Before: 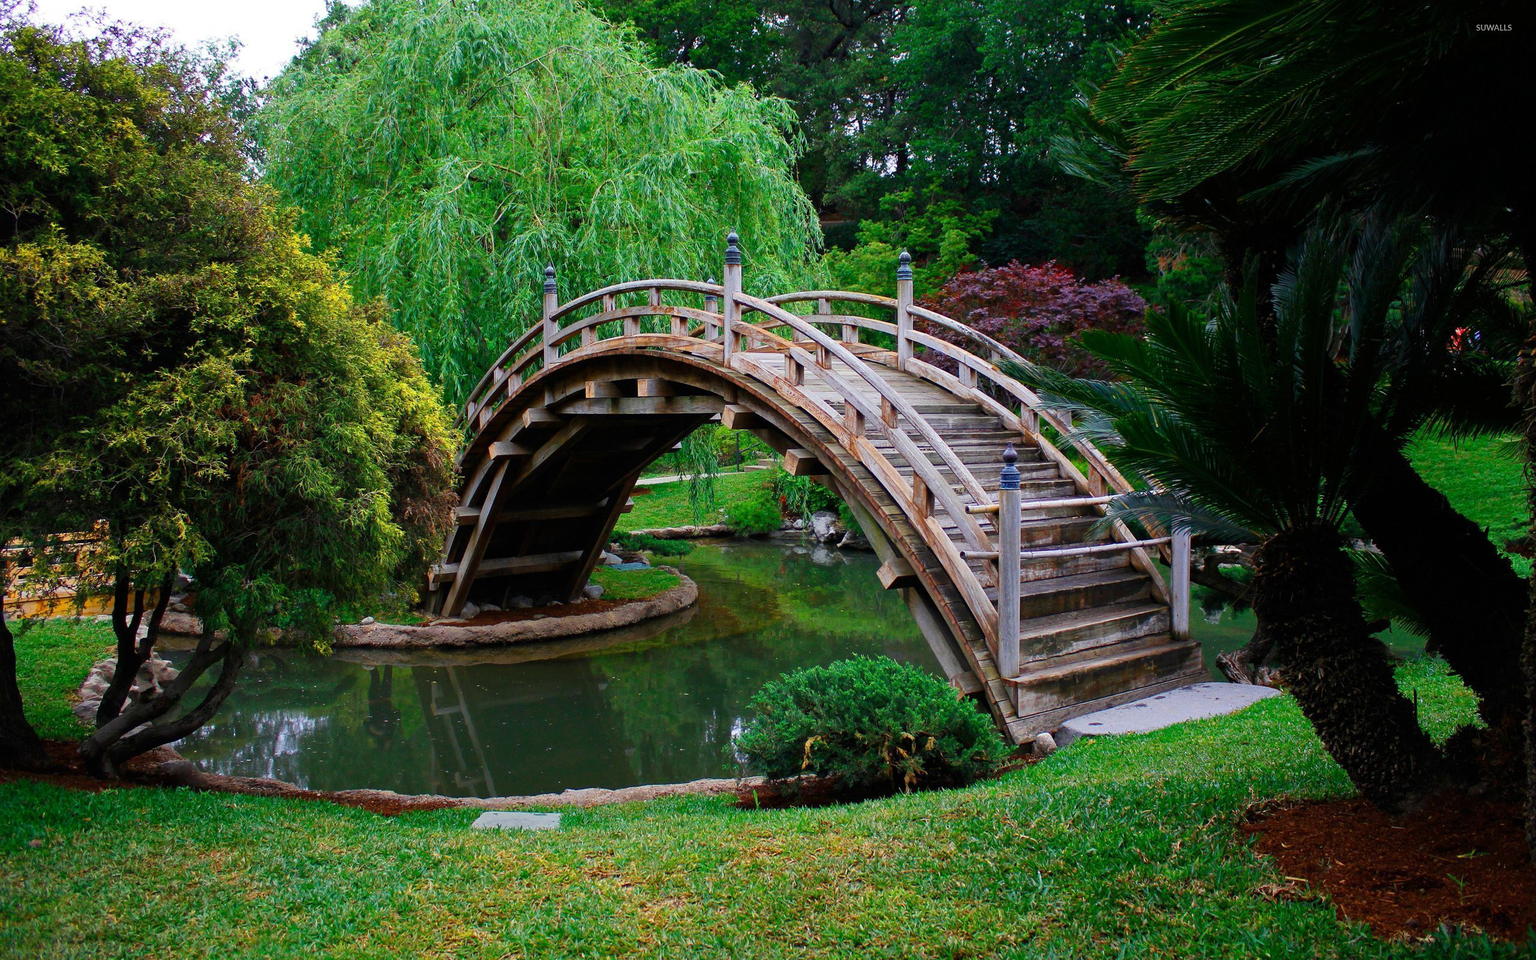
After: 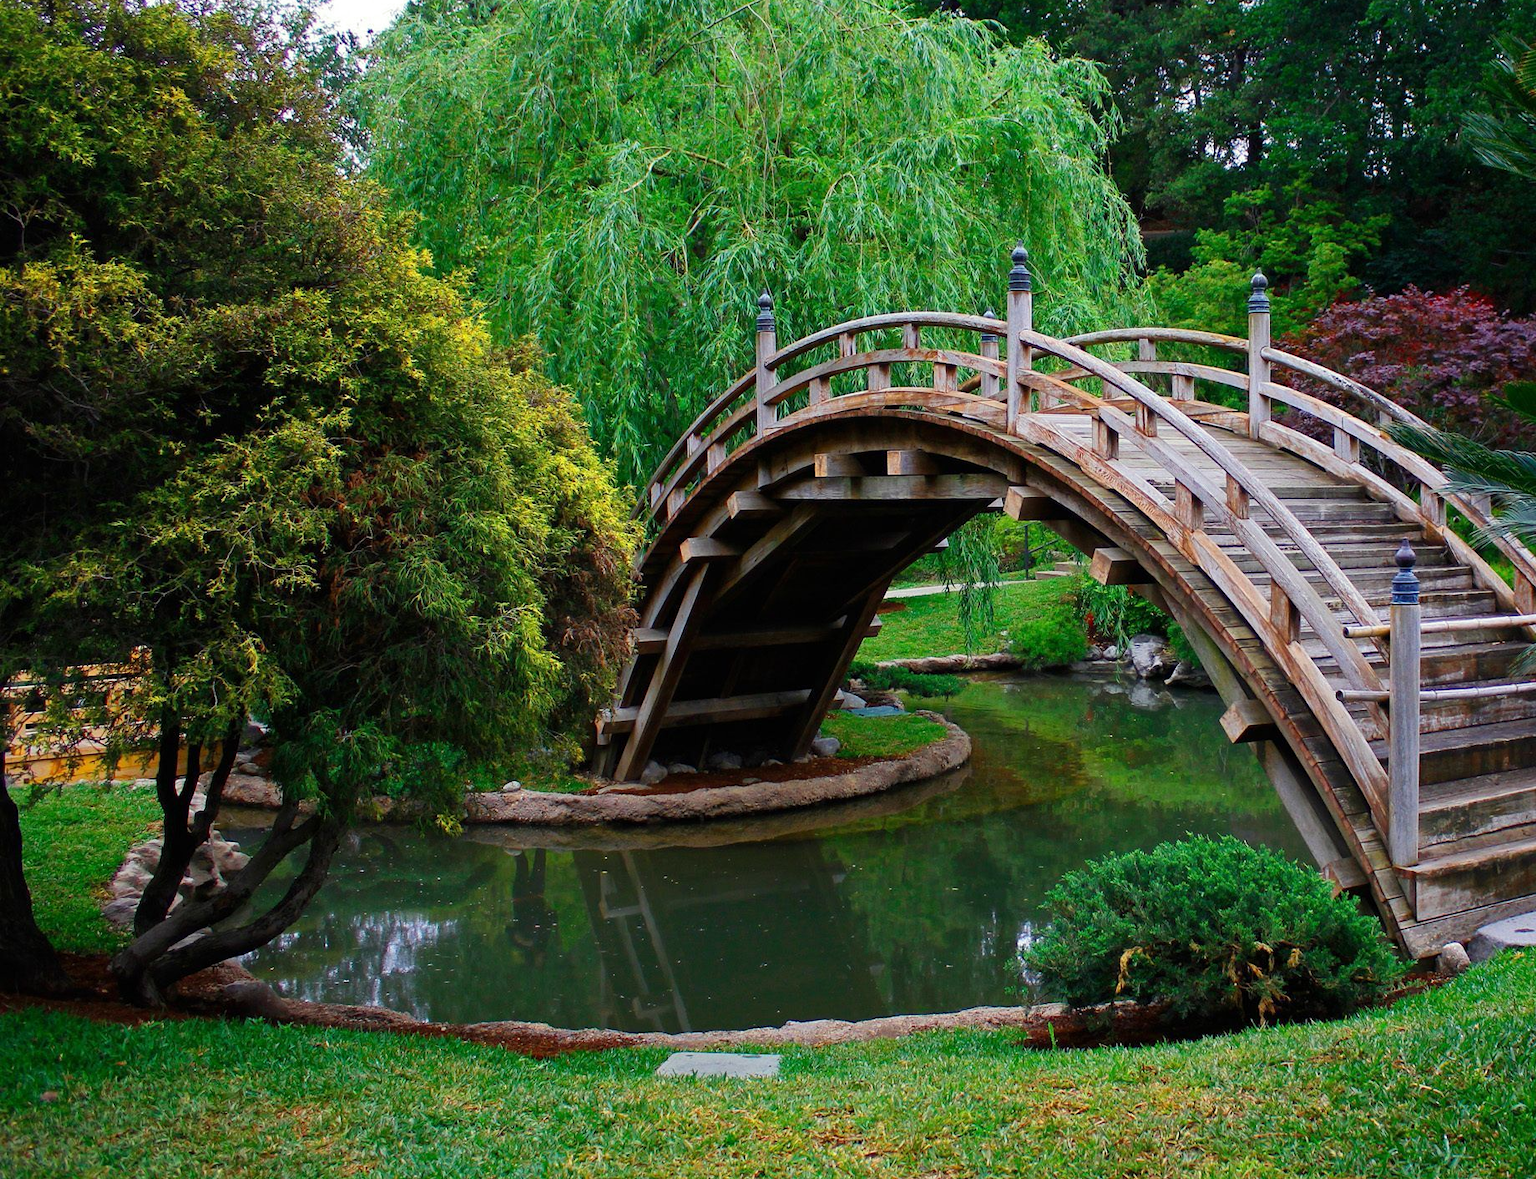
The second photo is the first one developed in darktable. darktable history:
crop: top 5.803%, right 27.864%, bottom 5.804%
split-toning: shadows › saturation 0.61, highlights › saturation 0.58, balance -28.74, compress 87.36%
